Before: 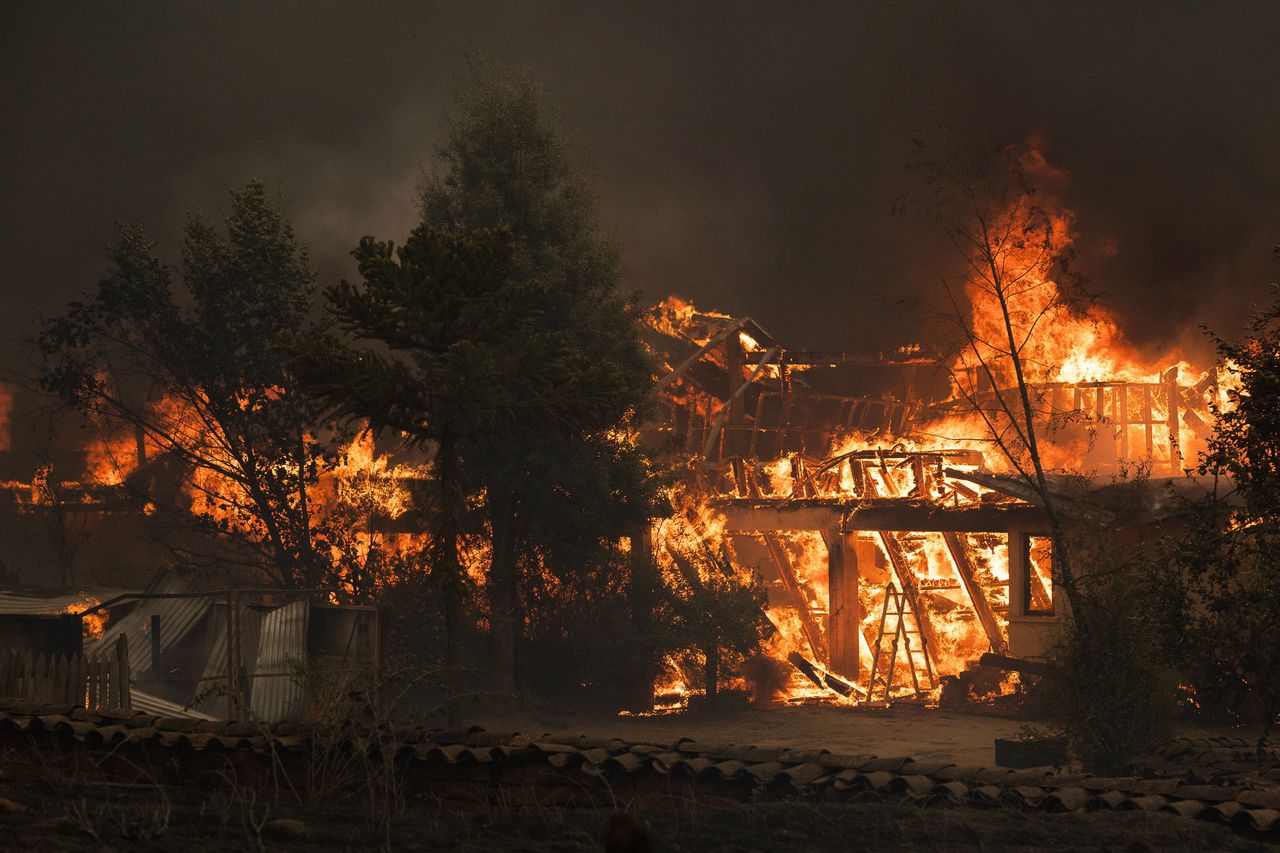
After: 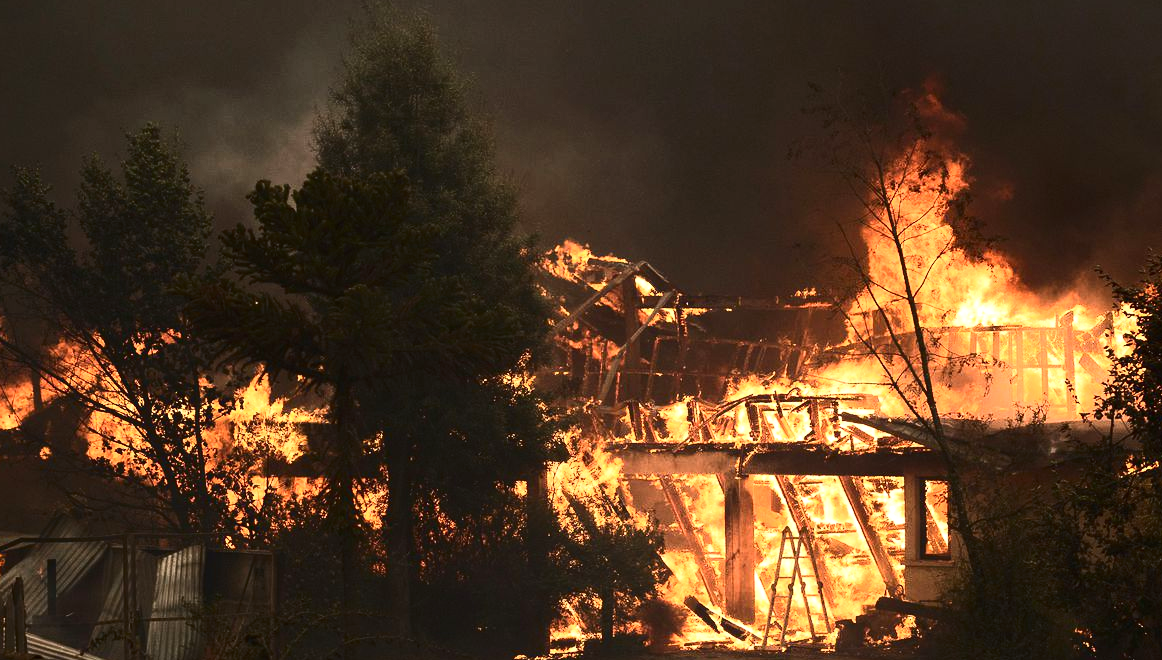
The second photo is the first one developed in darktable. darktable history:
exposure: exposure 0.722 EV, compensate highlight preservation false
crop: left 8.155%, top 6.611%, bottom 15.385%
contrast brightness saturation: contrast 0.39, brightness 0.1
